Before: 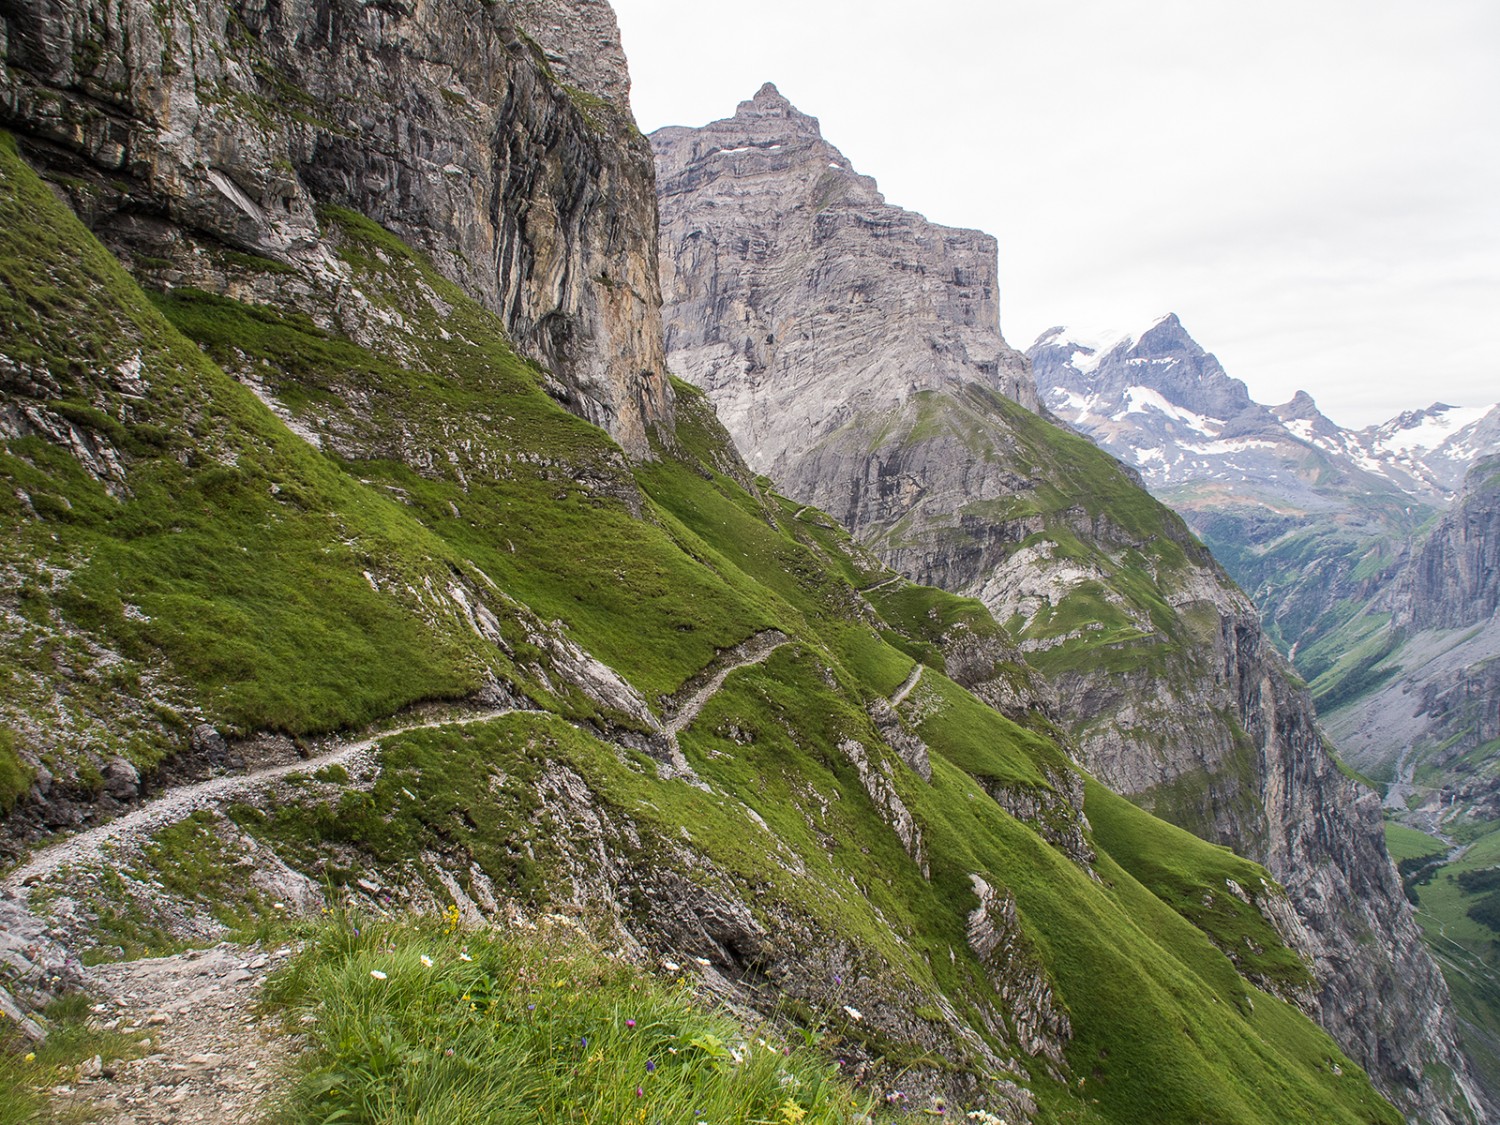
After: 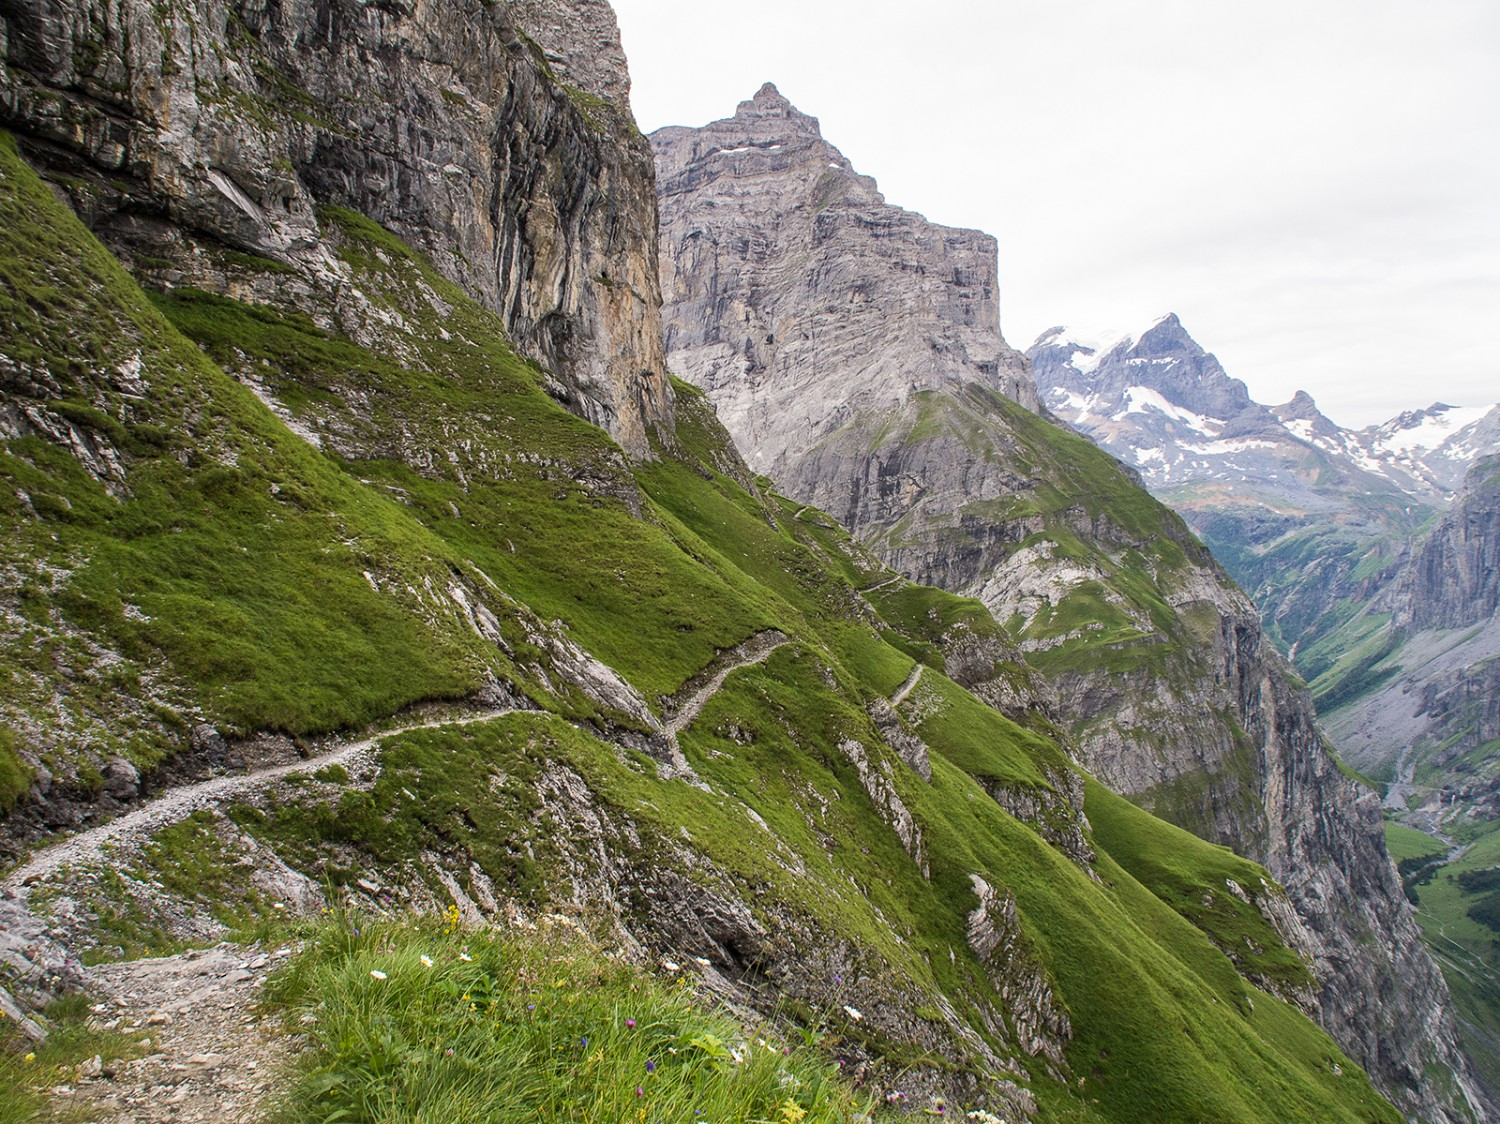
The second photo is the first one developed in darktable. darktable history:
crop: bottom 0.052%
haze removal: strength 0.103, adaptive false
